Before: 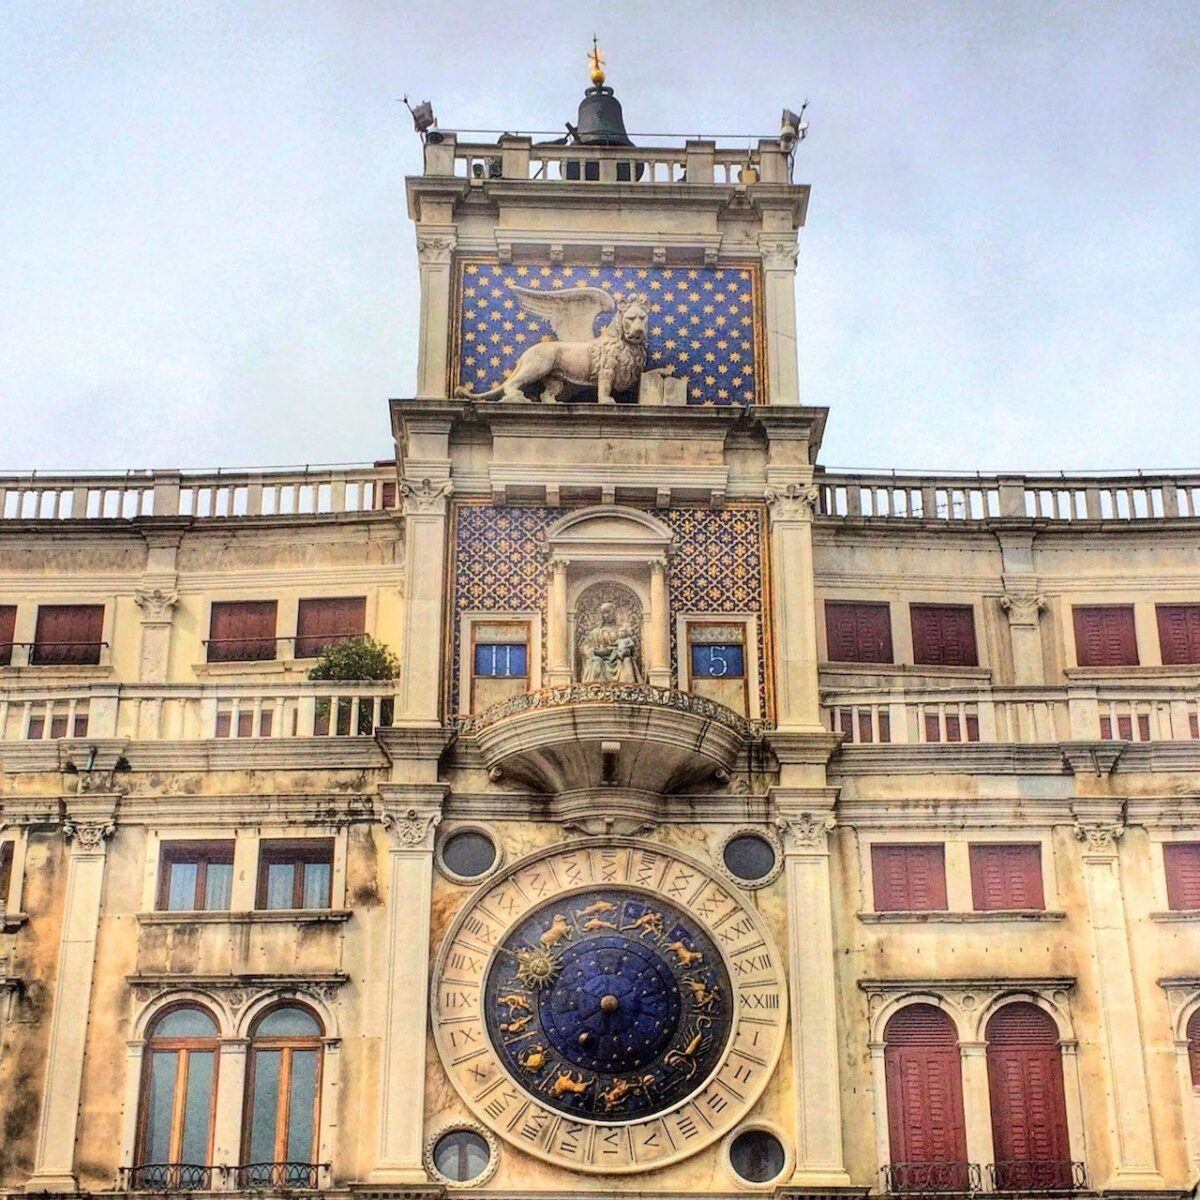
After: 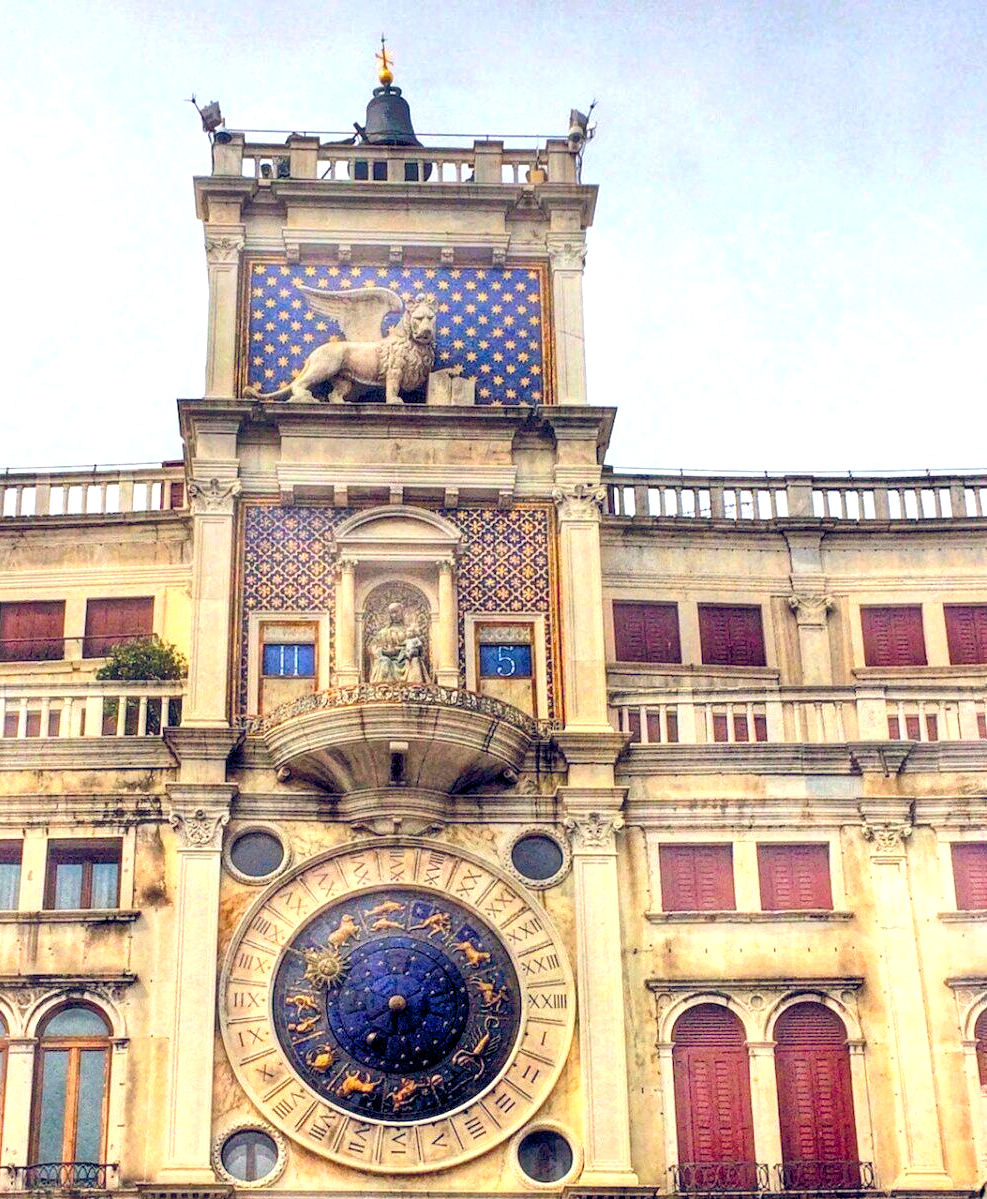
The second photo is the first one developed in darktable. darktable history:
exposure: exposure 0.516 EV, compensate highlight preservation false
color balance rgb: global offset › luminance -0.284%, global offset › chroma 0.316%, global offset › hue 259.84°, perceptual saturation grading › global saturation 35.042%, perceptual saturation grading › highlights -25.724%, perceptual saturation grading › shadows 24.92%, global vibrance 20%
contrast brightness saturation: saturation -0.066
crop: left 17.691%, bottom 0.038%
shadows and highlights: shadows 25.71, highlights -25.48
